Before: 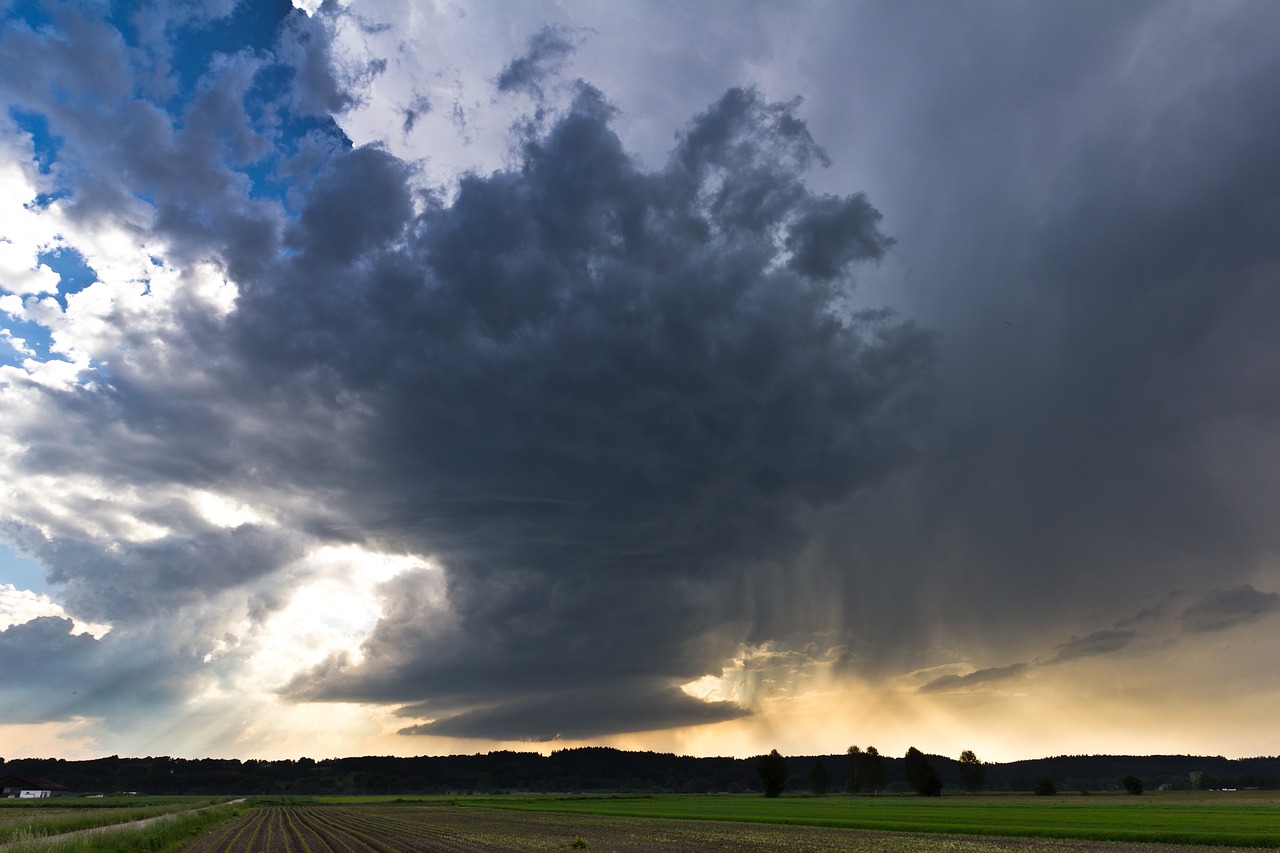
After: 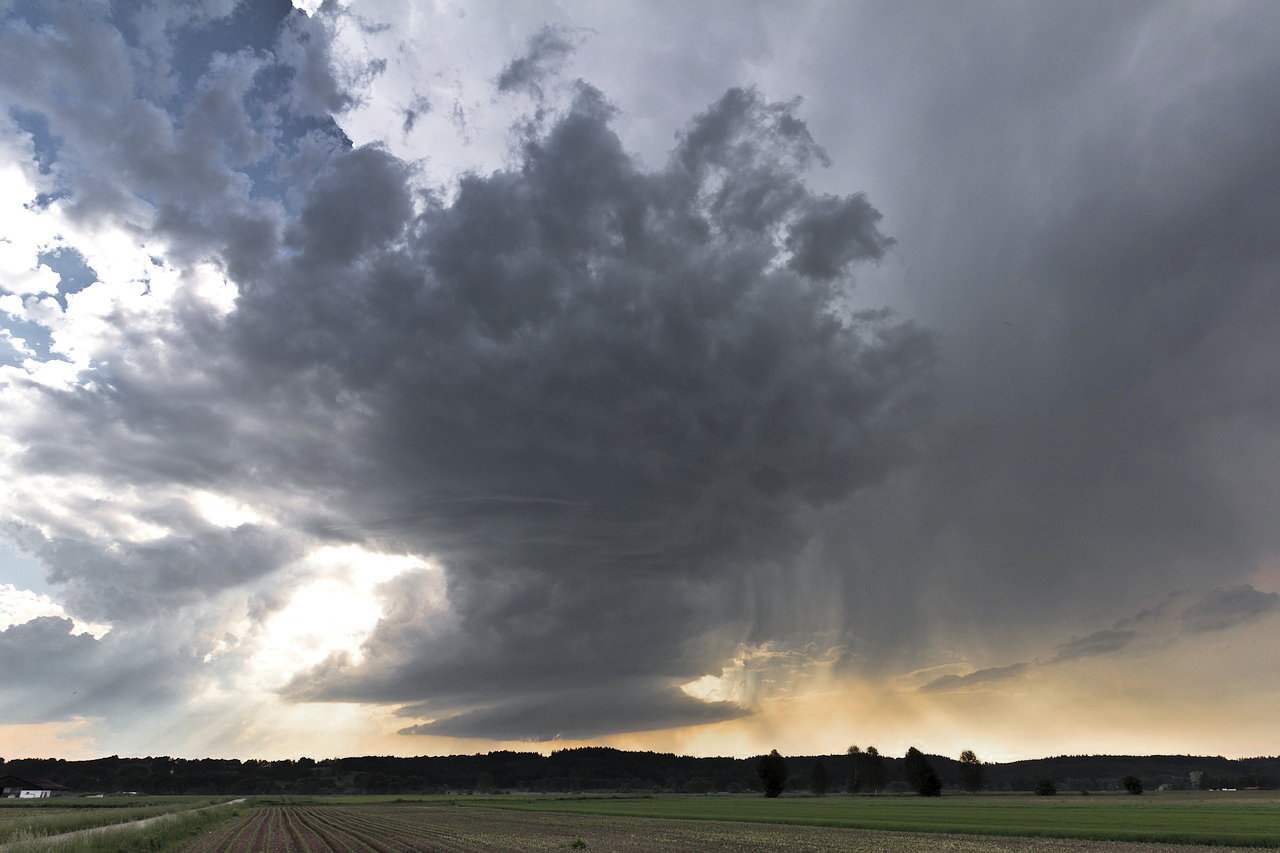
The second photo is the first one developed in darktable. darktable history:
color zones: curves: ch0 [(0, 0.48) (0.209, 0.398) (0.305, 0.332) (0.429, 0.493) (0.571, 0.5) (0.714, 0.5) (0.857, 0.5) (1, 0.48)]; ch1 [(0, 0.736) (0.143, 0.625) (0.225, 0.371) (0.429, 0.256) (0.571, 0.241) (0.714, 0.213) (0.857, 0.48) (1, 0.736)]; ch2 [(0, 0.448) (0.143, 0.498) (0.286, 0.5) (0.429, 0.5) (0.571, 0.5) (0.714, 0.5) (0.857, 0.5) (1, 0.448)]
levels: levels [0.031, 0.5, 0.969]
contrast brightness saturation: brightness 0.152
